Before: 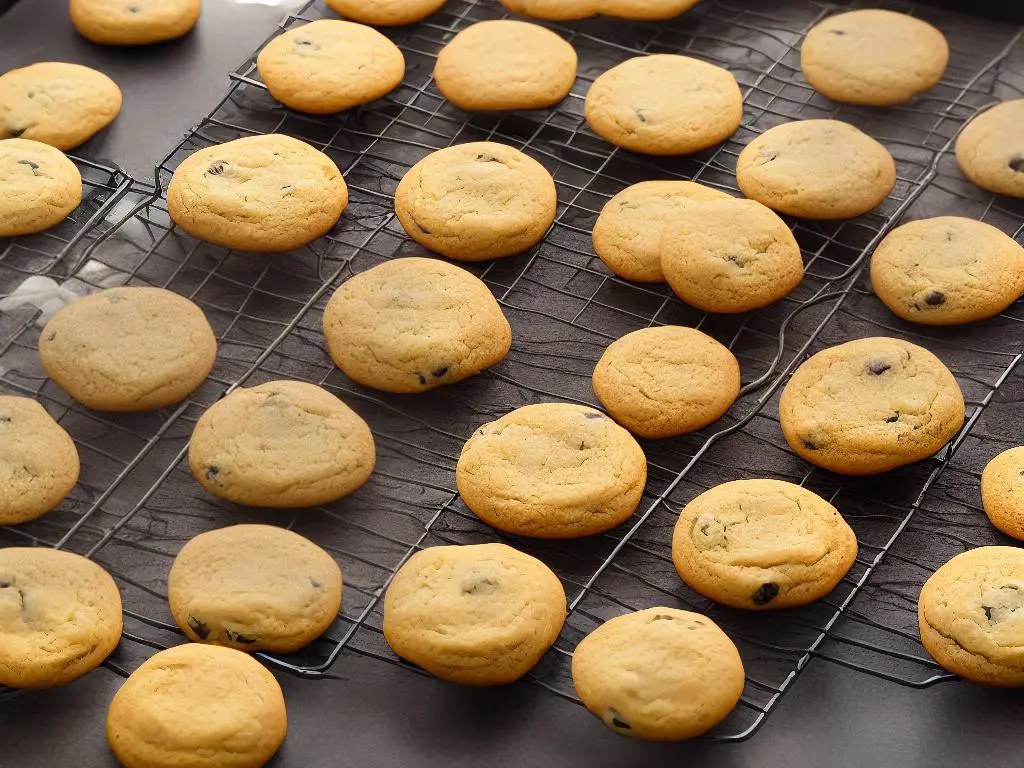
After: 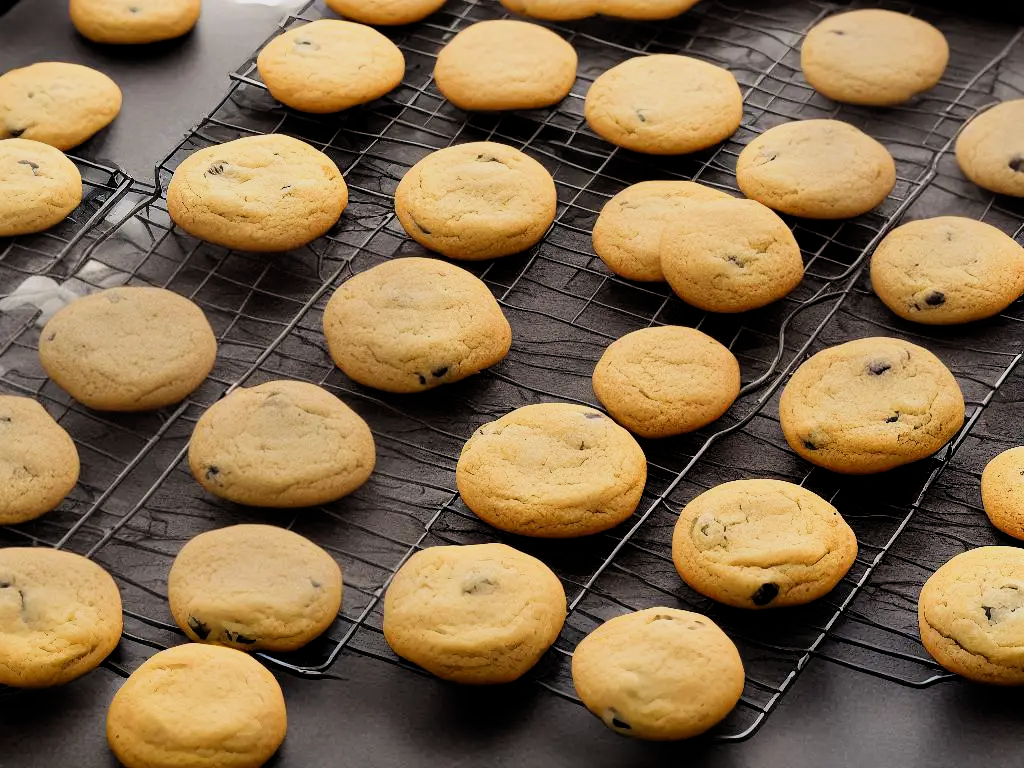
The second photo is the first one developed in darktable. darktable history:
filmic rgb: black relative exposure -11.86 EV, white relative exposure 5.41 EV, threshold 2.98 EV, hardness 4.48, latitude 49.92%, contrast 1.142, enable highlight reconstruction true
